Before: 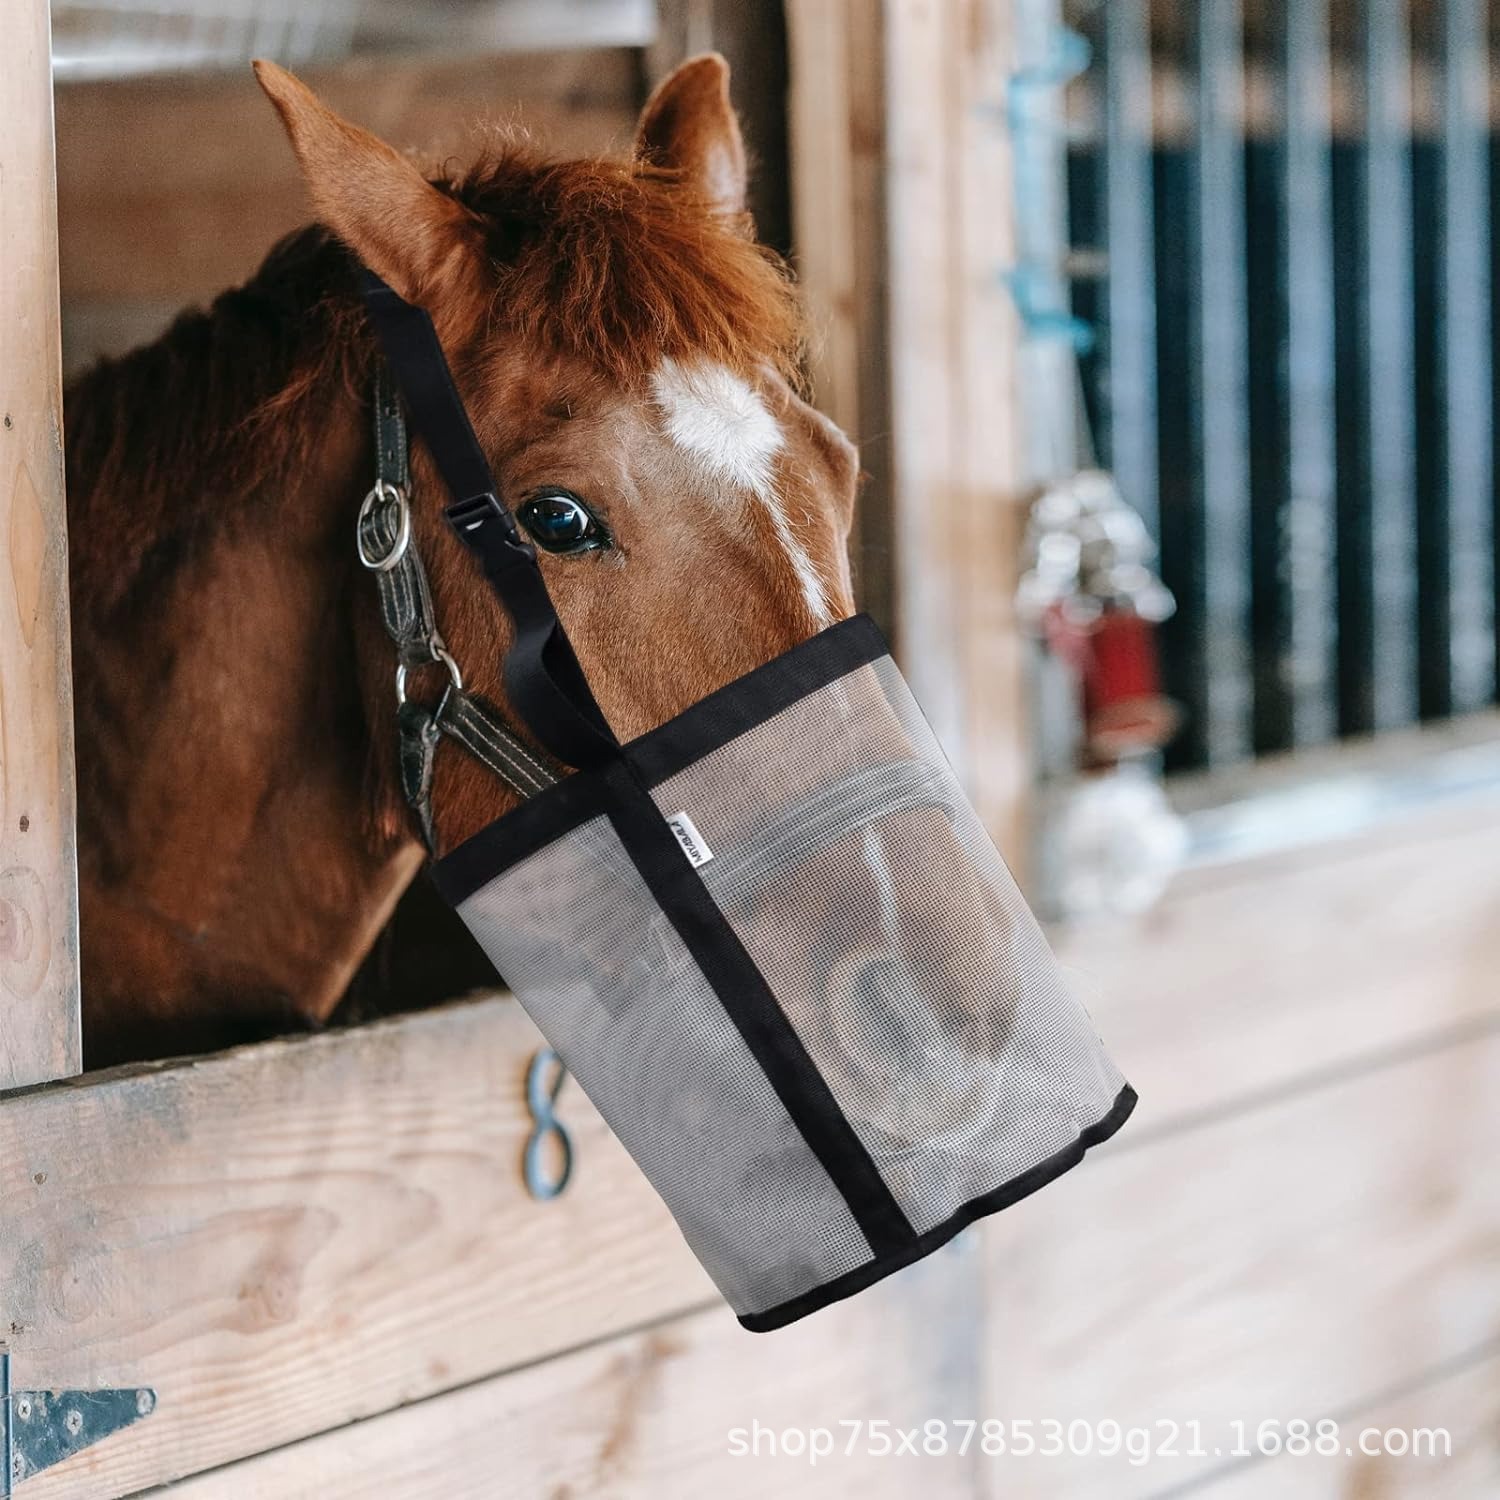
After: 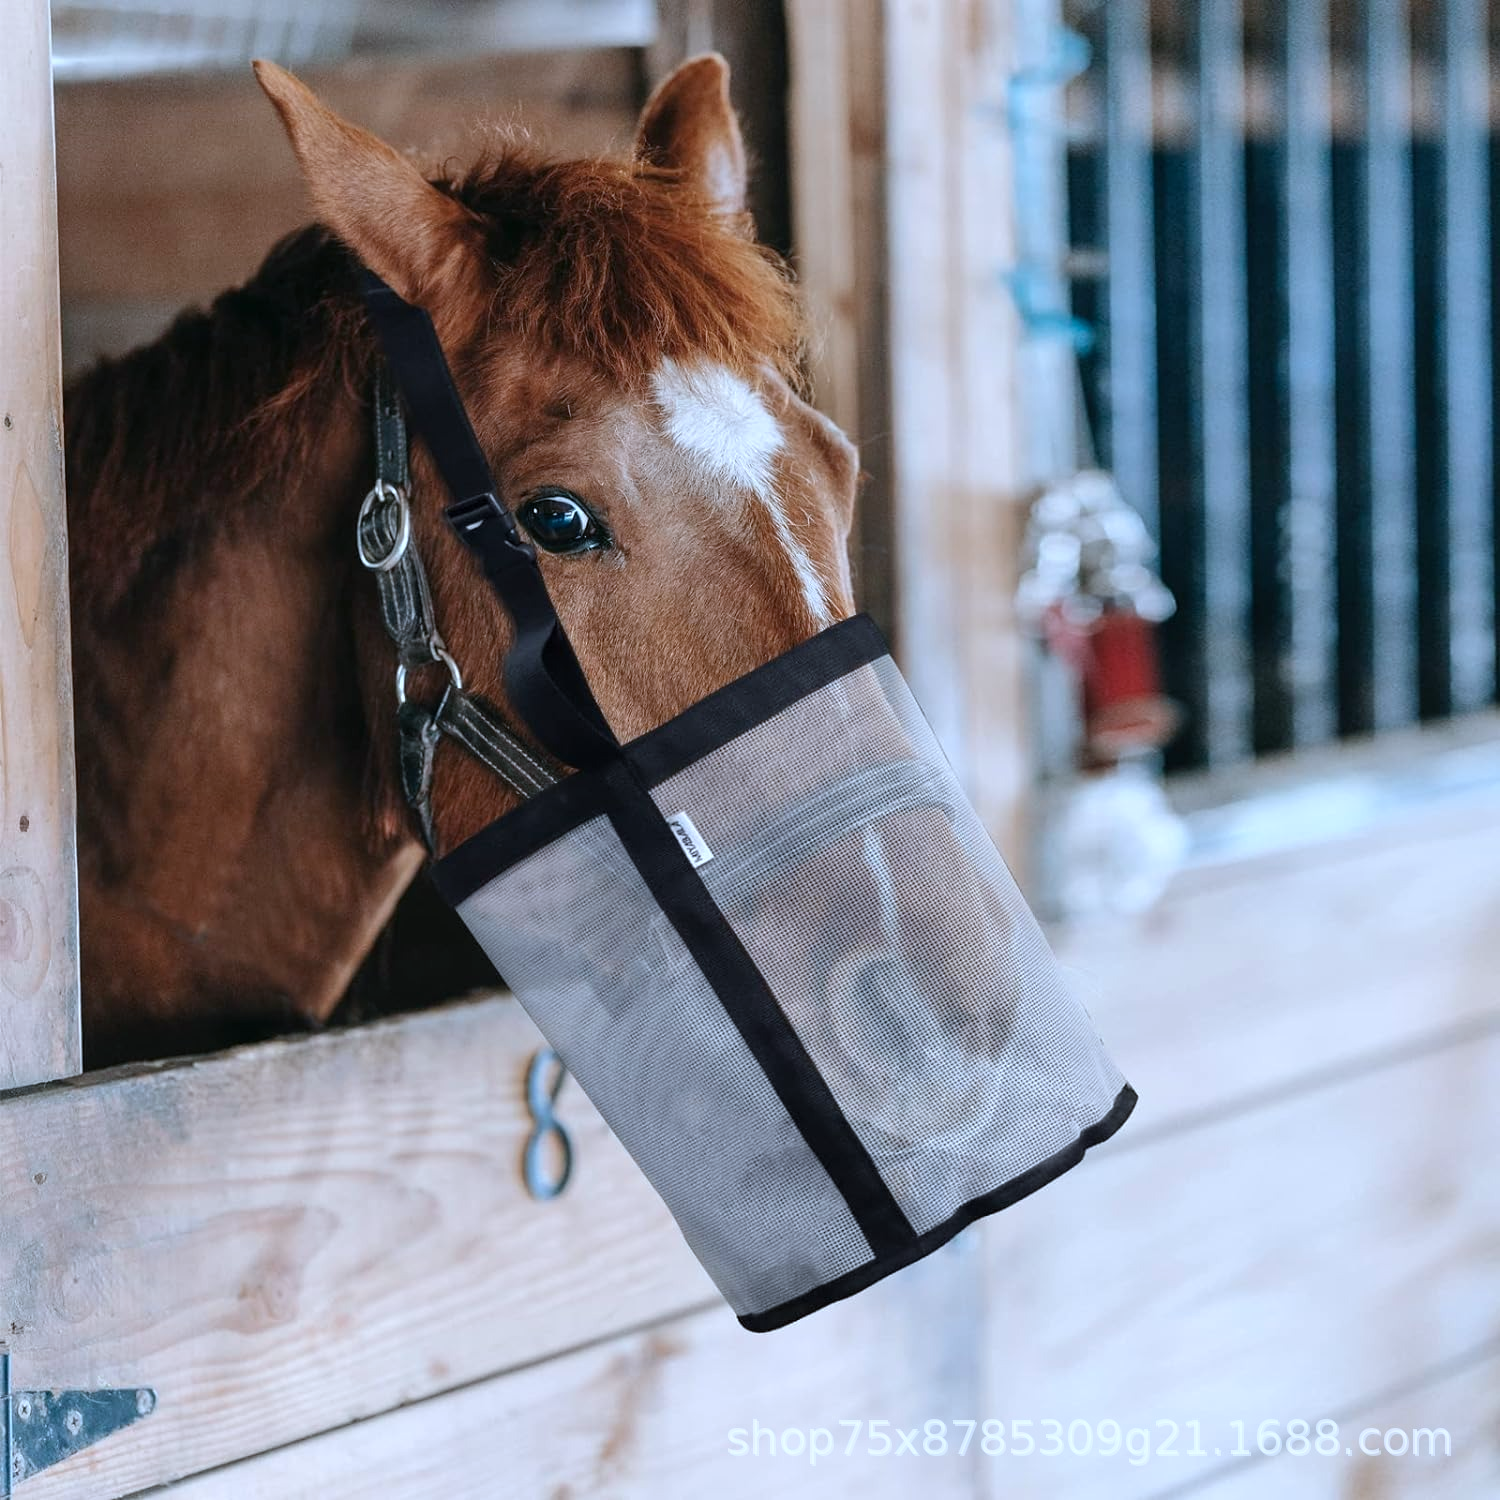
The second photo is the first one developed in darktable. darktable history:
contrast brightness saturation: contrast 0.006, saturation -0.048
color calibration: x 0.381, y 0.391, temperature 4089.69 K
